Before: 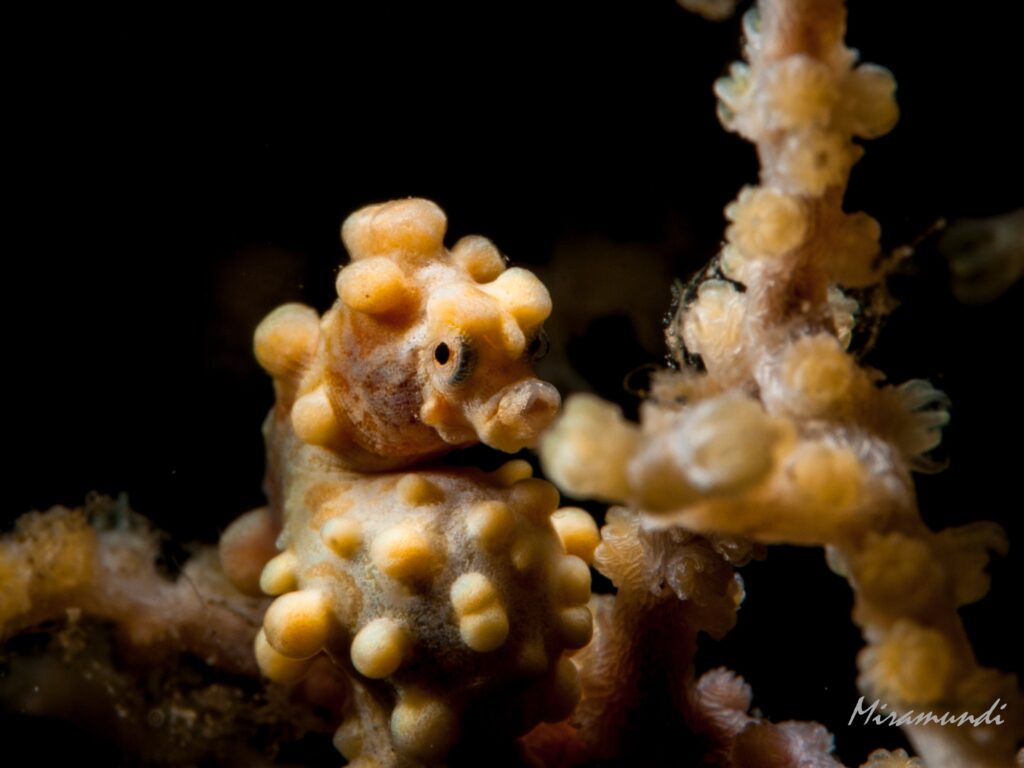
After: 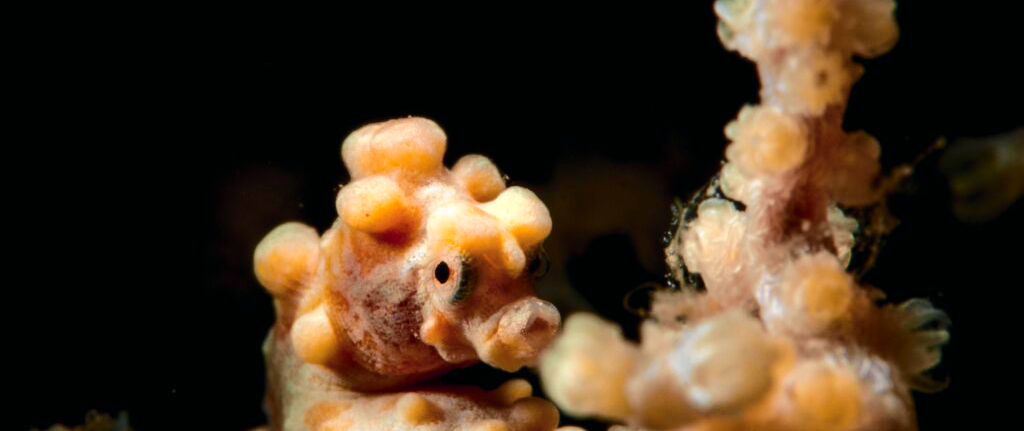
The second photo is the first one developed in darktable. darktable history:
crop and rotate: top 10.605%, bottom 33.274%
exposure: exposure 0.375 EV, compensate highlight preservation false
tone curve: curves: ch0 [(0, 0.003) (0.211, 0.174) (0.482, 0.519) (0.843, 0.821) (0.992, 0.971)]; ch1 [(0, 0) (0.276, 0.206) (0.393, 0.364) (0.482, 0.477) (0.506, 0.5) (0.523, 0.523) (0.572, 0.592) (0.635, 0.665) (0.695, 0.759) (1, 1)]; ch2 [(0, 0) (0.438, 0.456) (0.498, 0.497) (0.536, 0.527) (0.562, 0.584) (0.619, 0.602) (0.698, 0.698) (1, 1)], color space Lab, independent channels, preserve colors none
